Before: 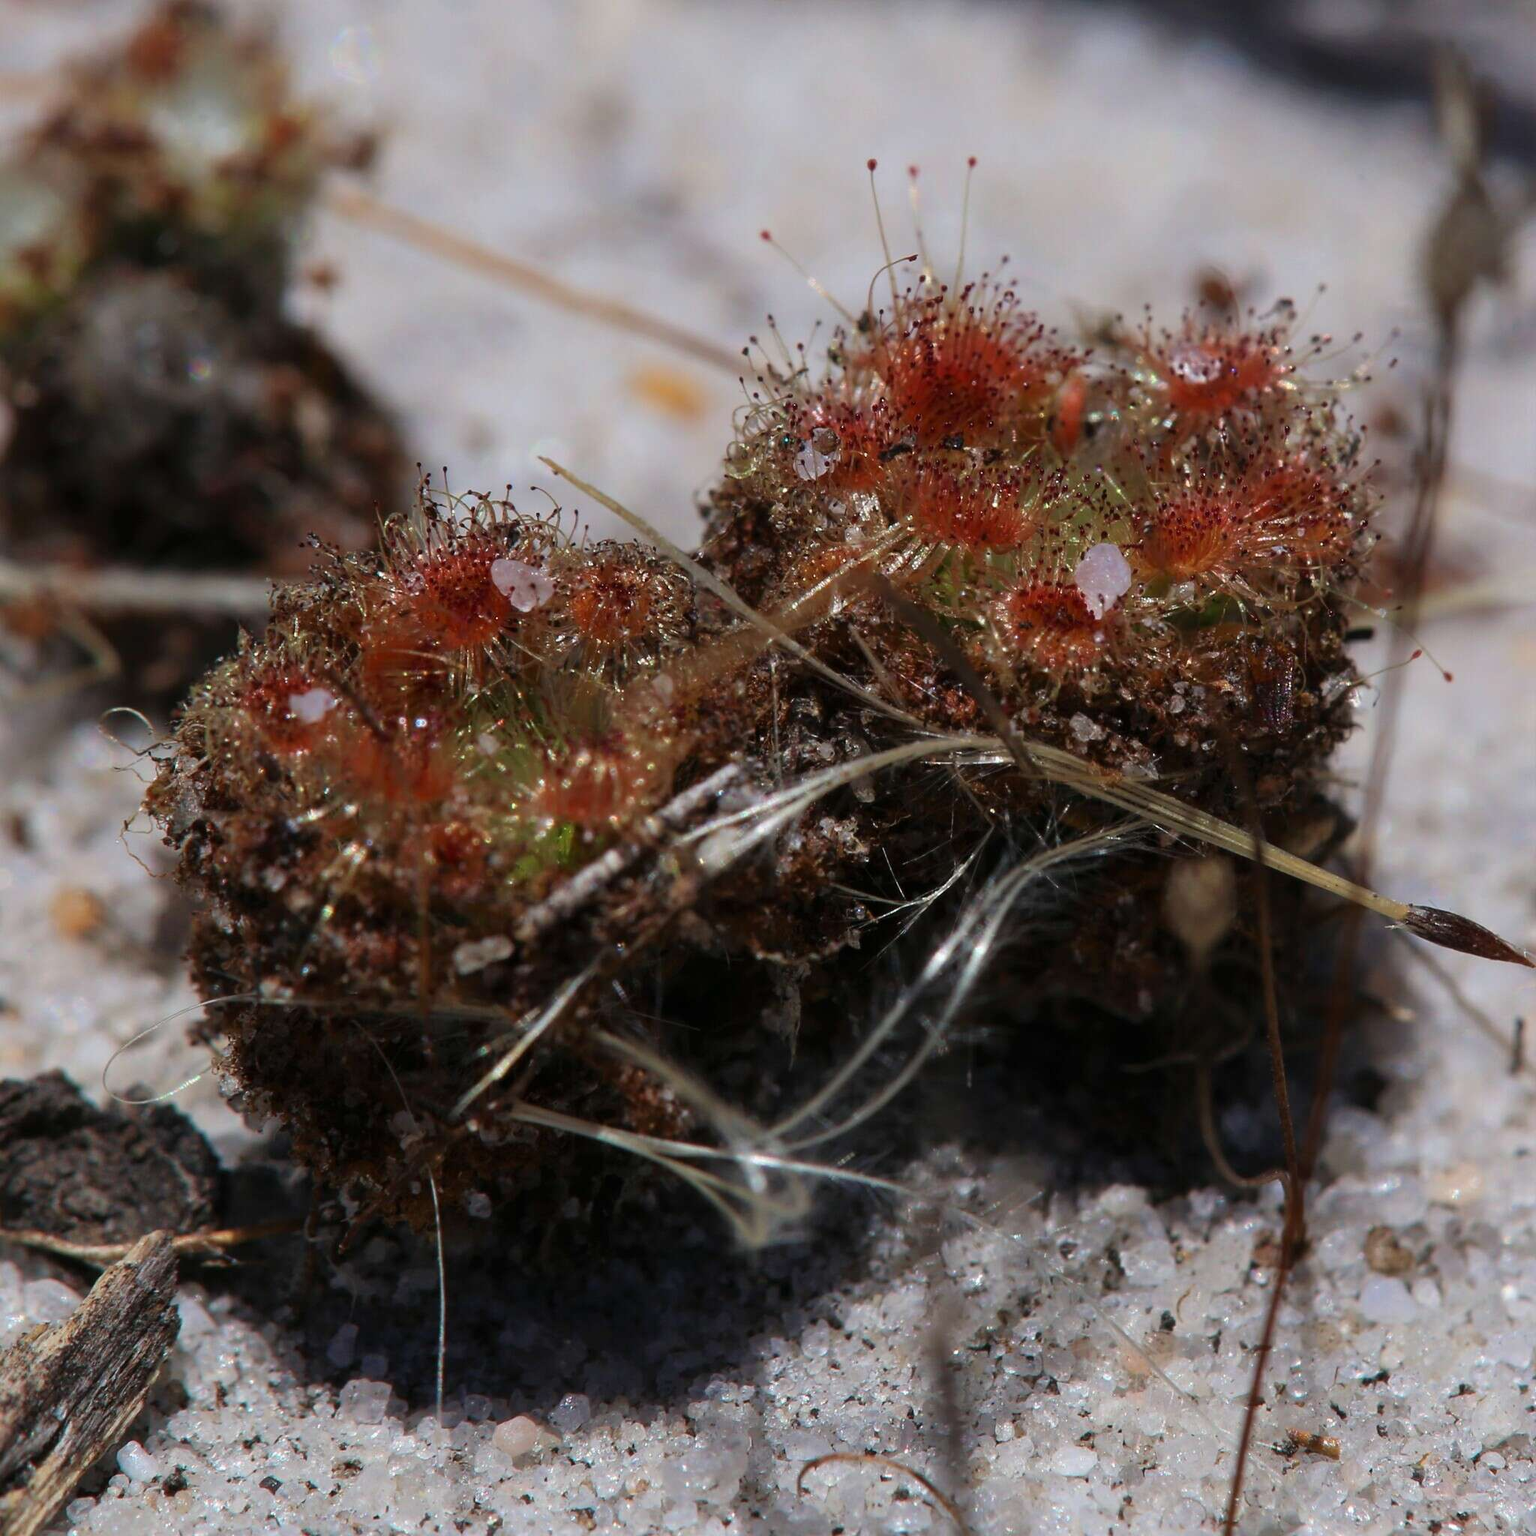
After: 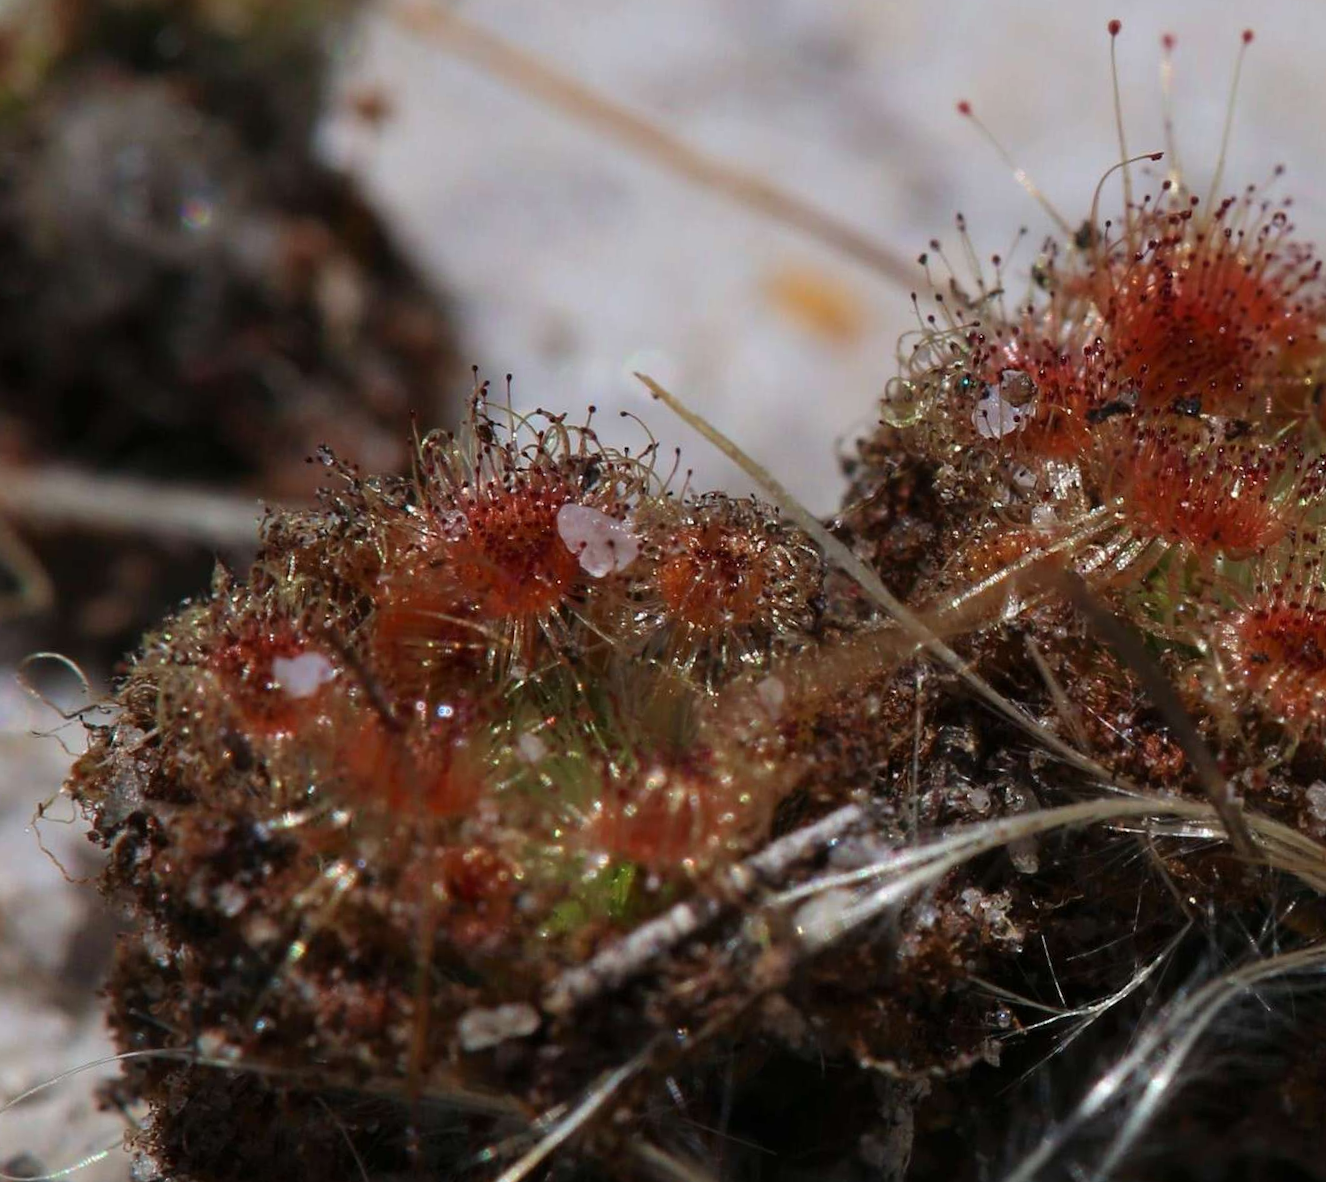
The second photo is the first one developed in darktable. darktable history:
crop and rotate: angle -5.44°, left 2.097%, top 6.637%, right 27.304%, bottom 30.387%
